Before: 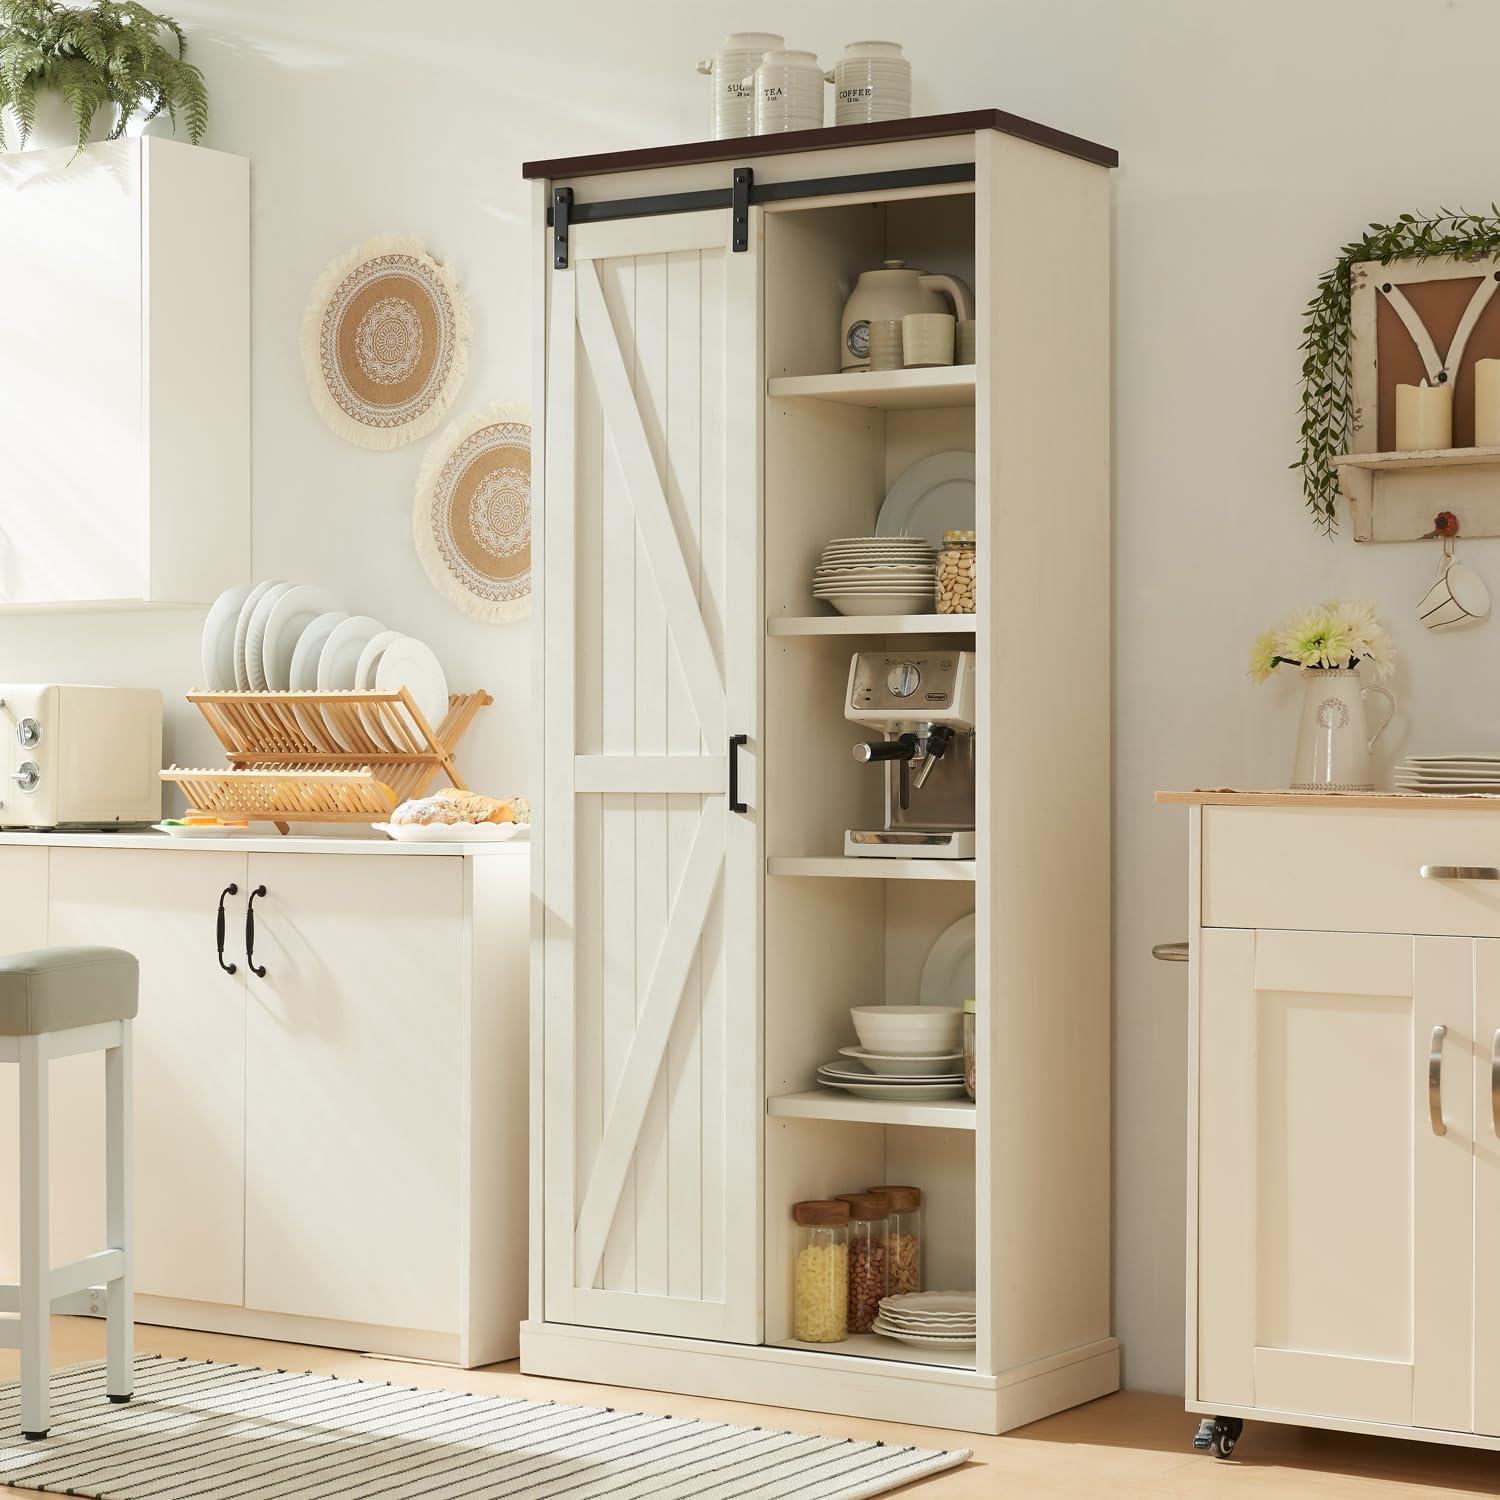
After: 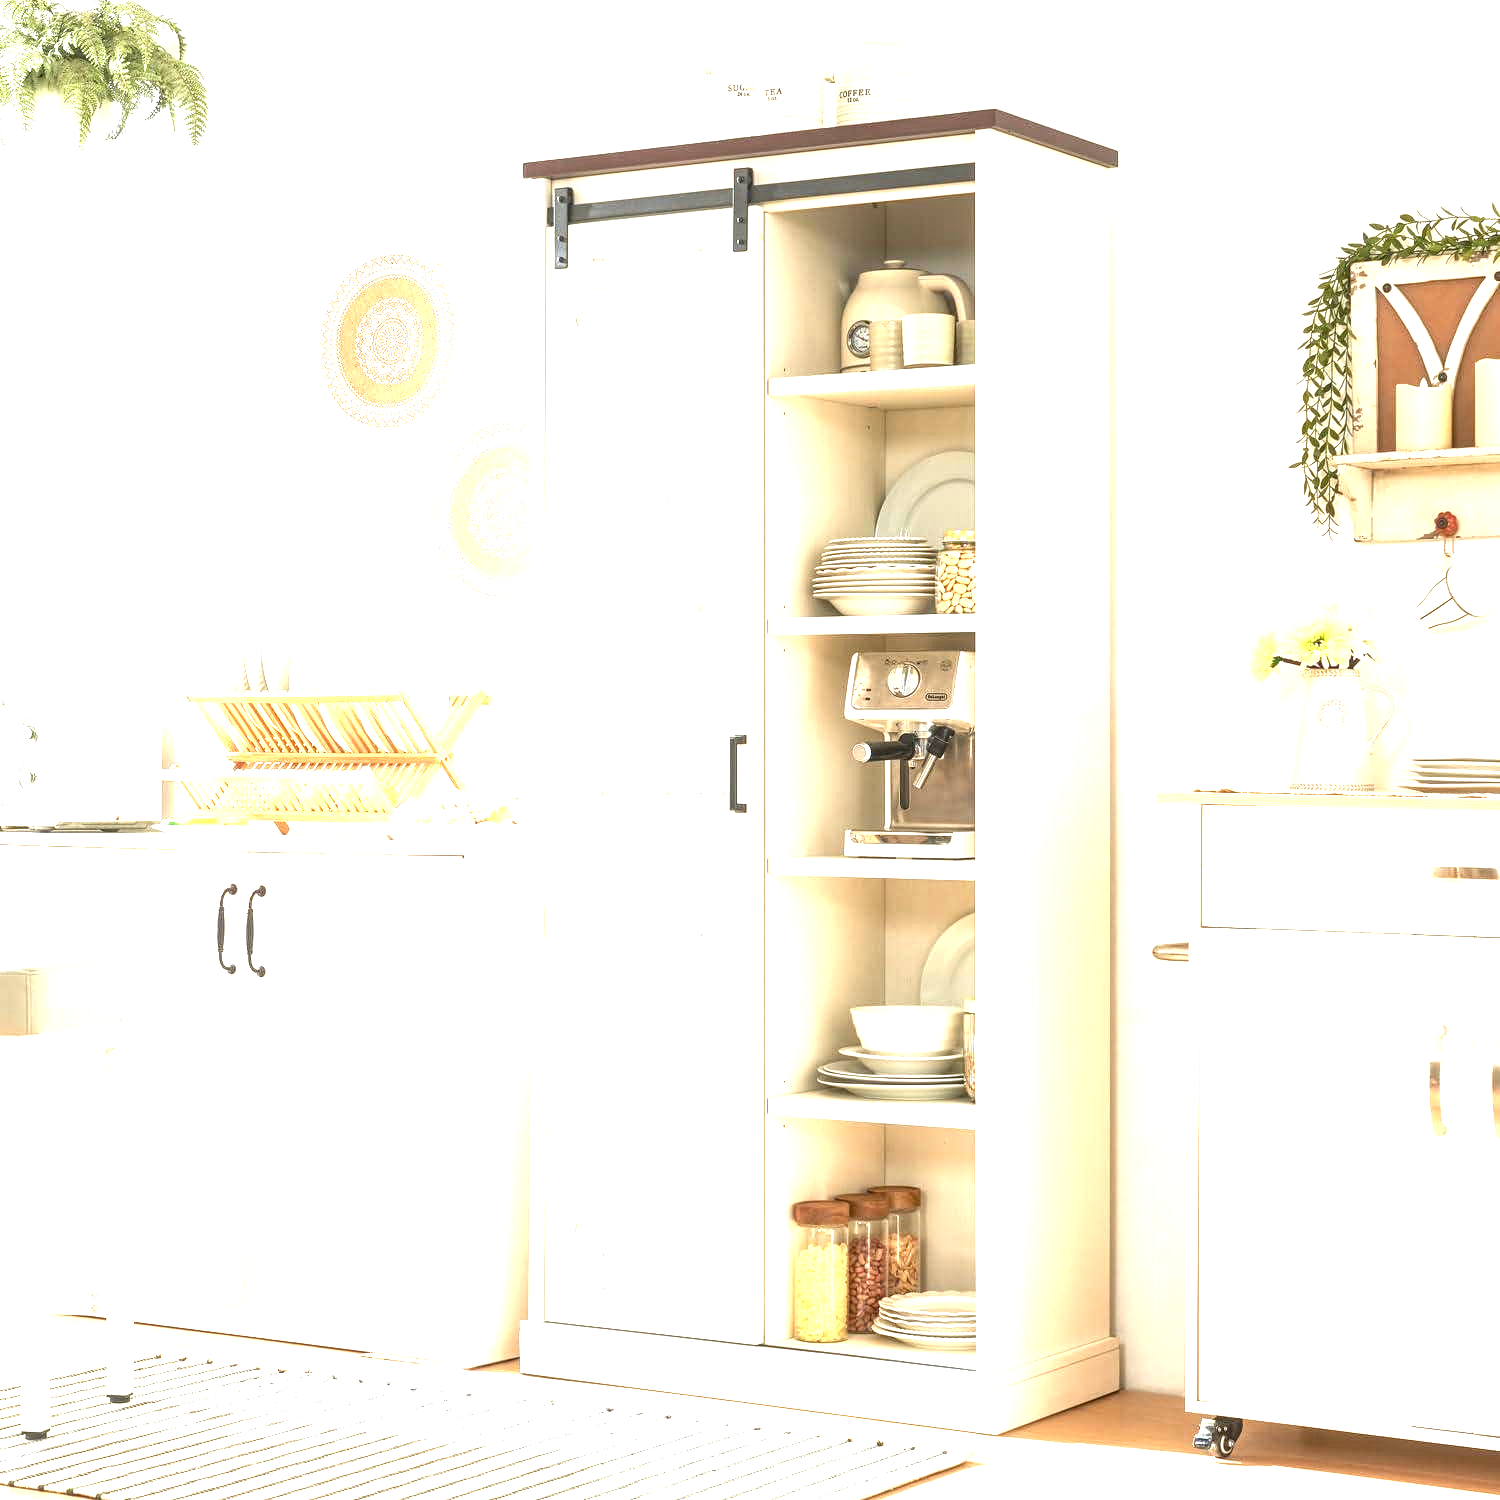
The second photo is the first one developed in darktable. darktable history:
local contrast: highlights 61%, detail 143%, midtone range 0.428
exposure: black level correction 0, exposure 1.9 EV, compensate highlight preservation false
